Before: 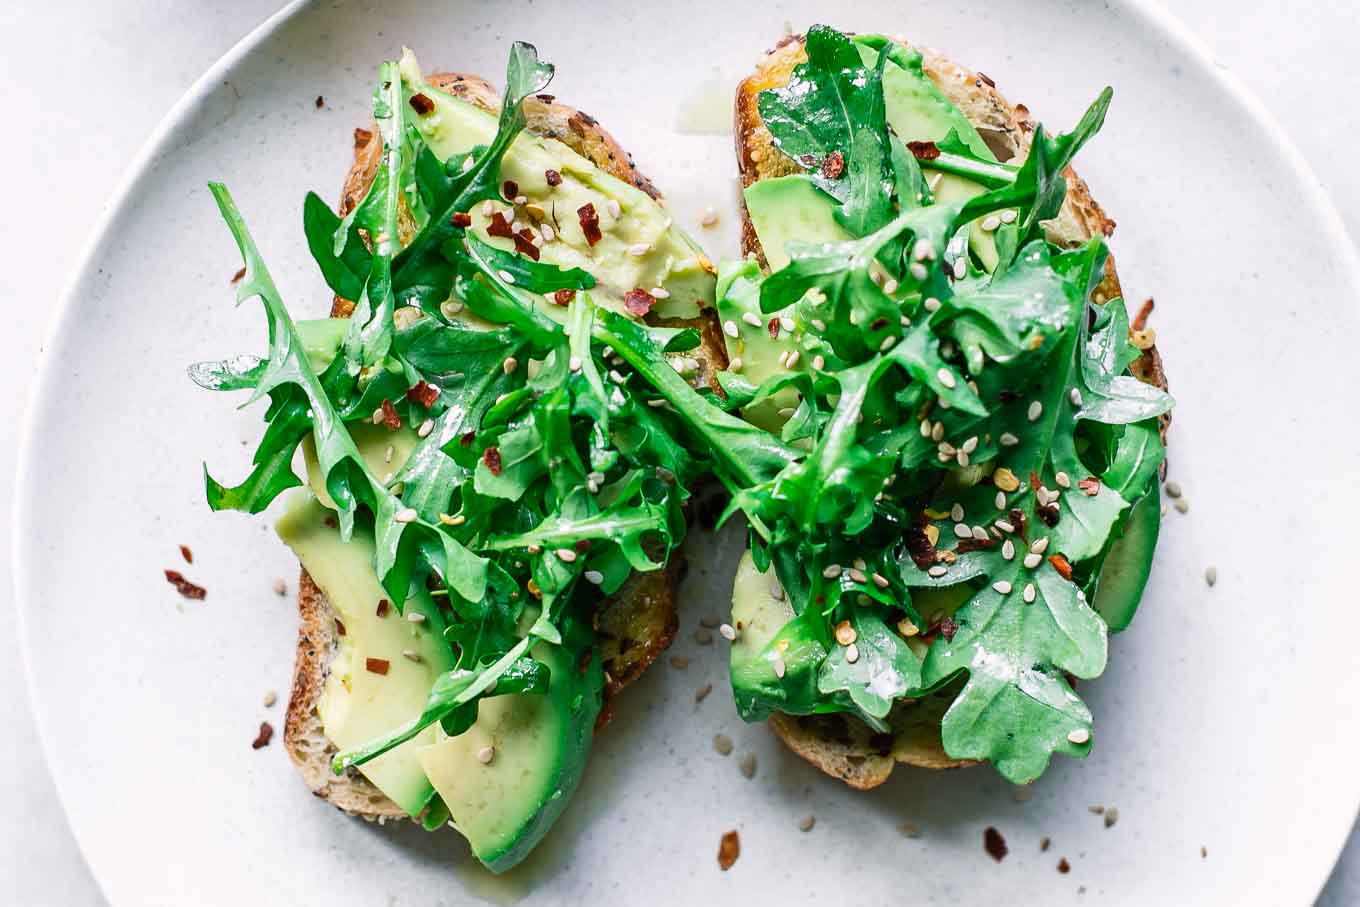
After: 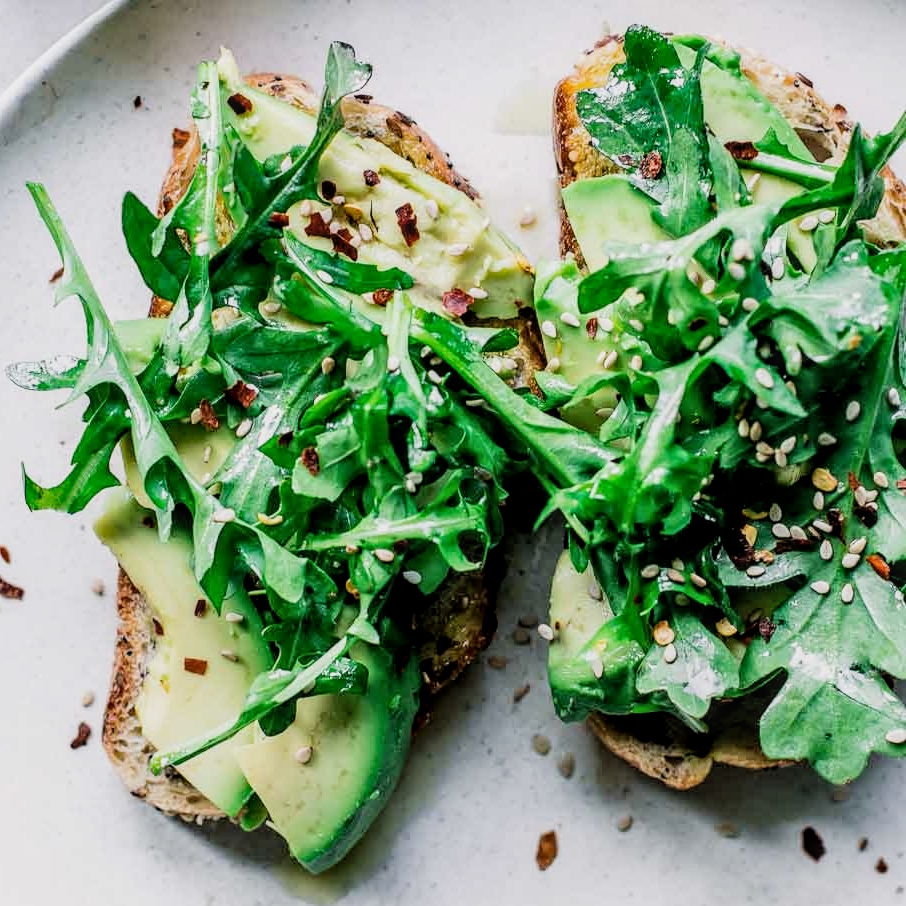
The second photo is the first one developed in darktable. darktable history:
crop and rotate: left 13.409%, right 19.924%
filmic rgb: black relative exposure -5 EV, white relative exposure 3.5 EV, hardness 3.19, contrast 1.2, highlights saturation mix -50%
local contrast: on, module defaults
